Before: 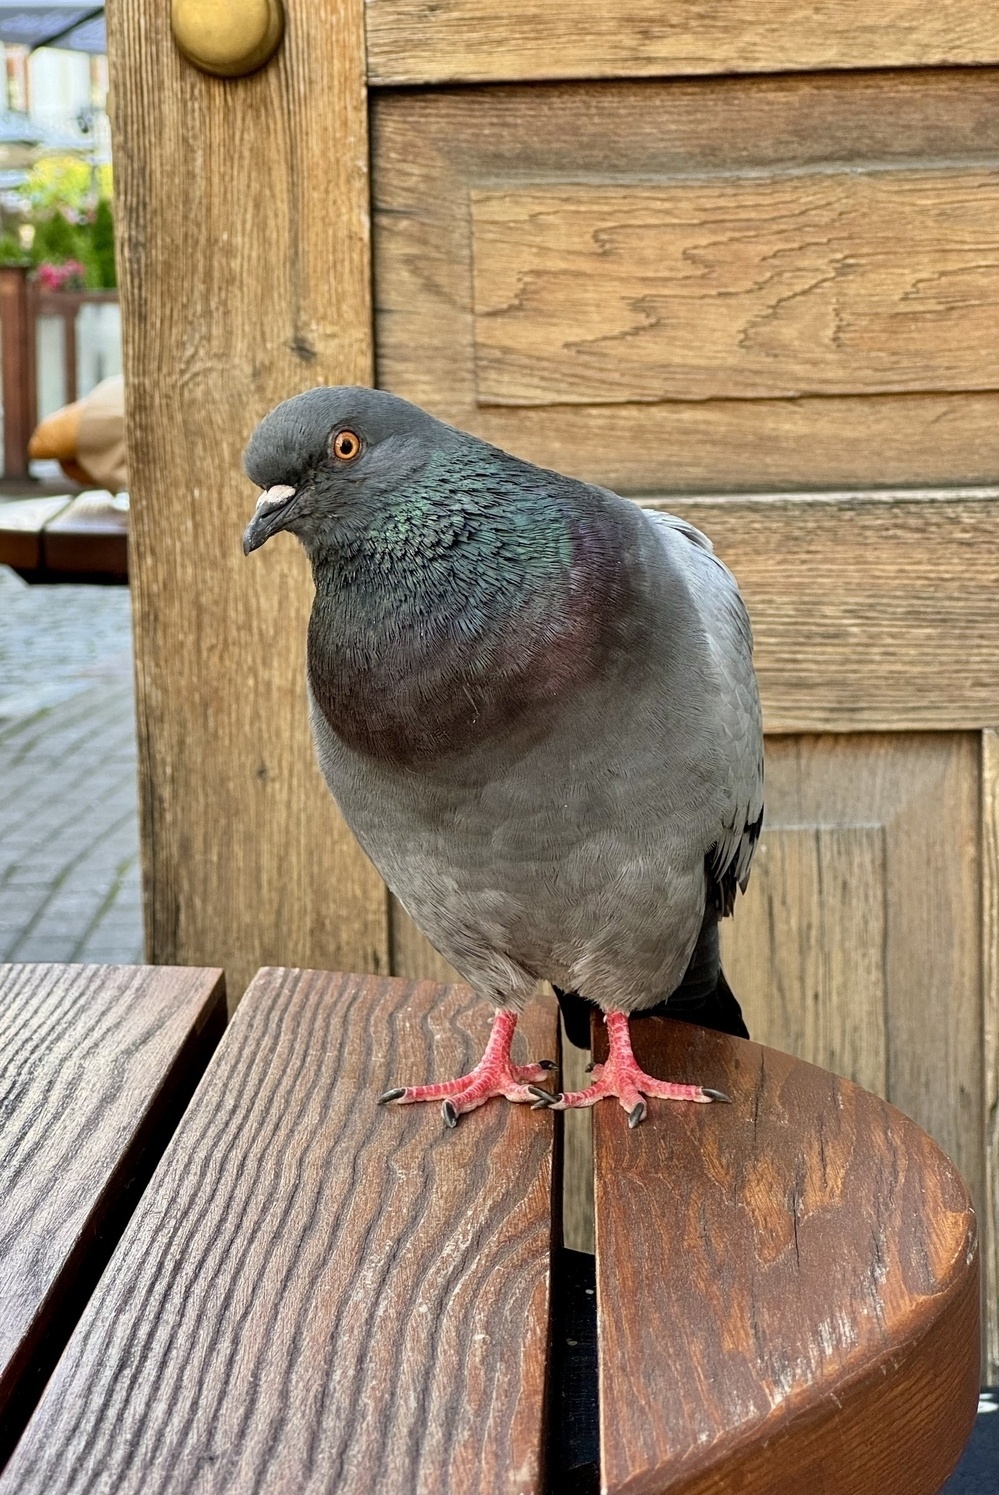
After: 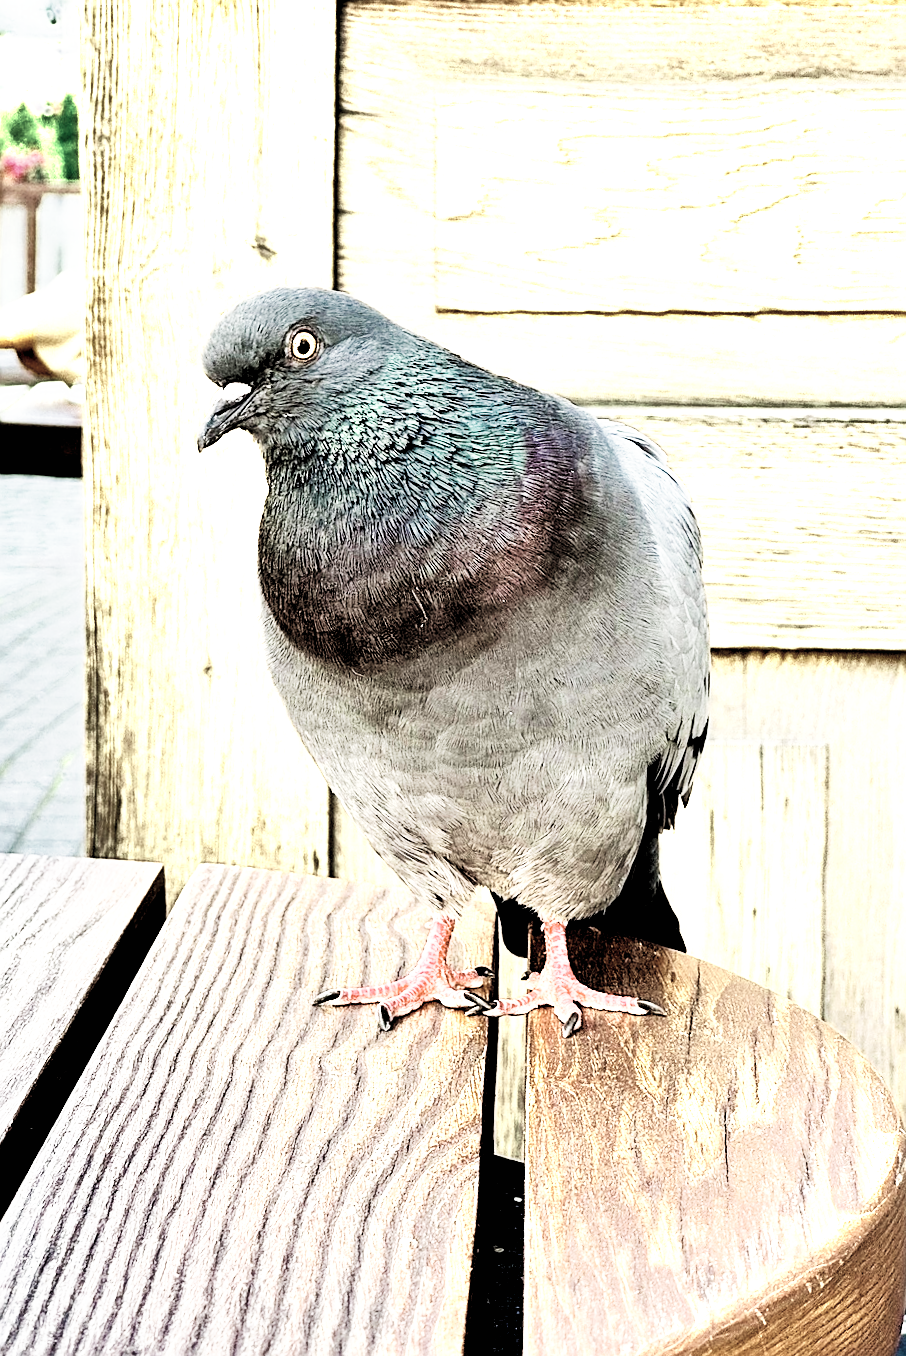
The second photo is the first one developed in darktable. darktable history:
white balance: emerald 1
rgb levels: levels [[0.013, 0.434, 0.89], [0, 0.5, 1], [0, 0.5, 1]]
base curve: curves: ch0 [(0, 0) (0.007, 0.004) (0.027, 0.03) (0.046, 0.07) (0.207, 0.54) (0.442, 0.872) (0.673, 0.972) (1, 1)], preserve colors none
crop and rotate: angle -1.96°, left 3.097%, top 4.154%, right 1.586%, bottom 0.529%
velvia: on, module defaults
shadows and highlights: shadows 49, highlights -41, soften with gaussian
color zones: curves: ch0 [(0.25, 0.667) (0.758, 0.368)]; ch1 [(0.215, 0.245) (0.761, 0.373)]; ch2 [(0.247, 0.554) (0.761, 0.436)]
sharpen: on, module defaults
